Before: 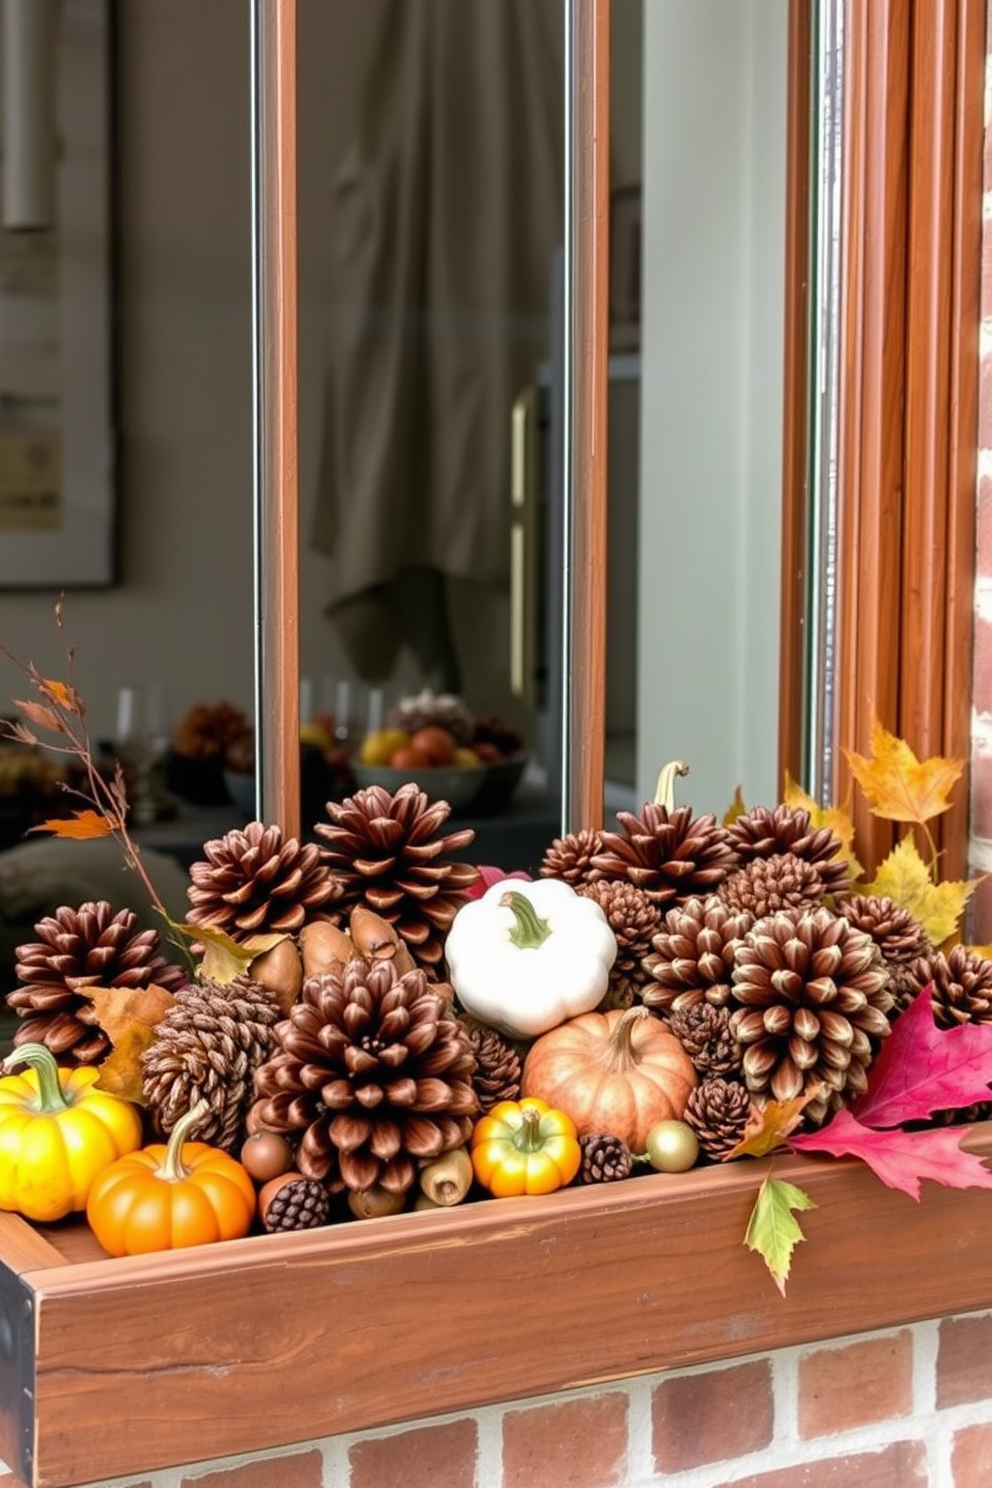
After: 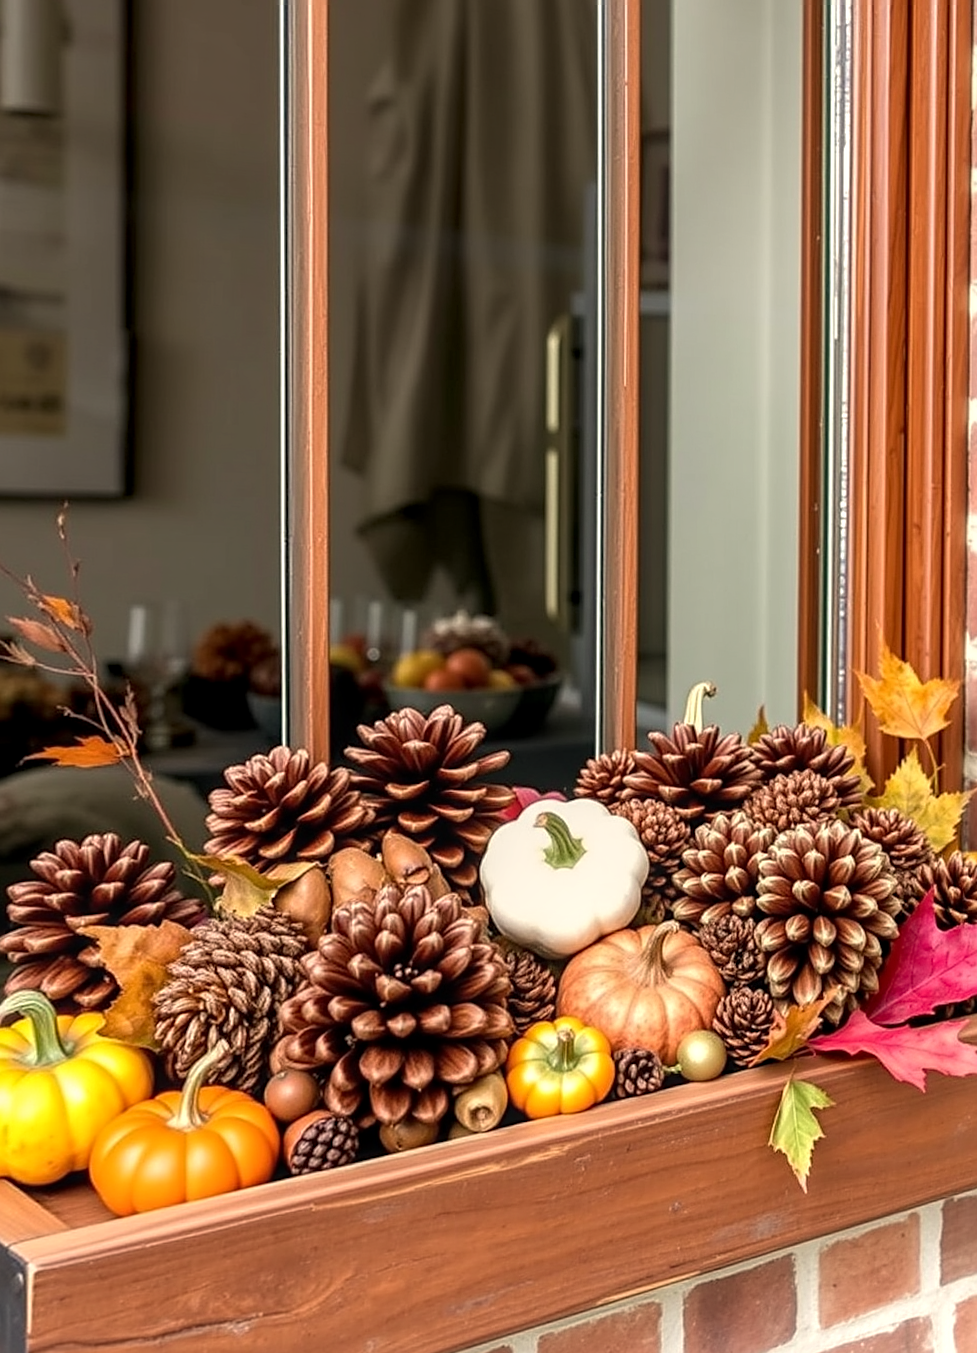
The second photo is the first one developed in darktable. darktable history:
sharpen: on, module defaults
local contrast: on, module defaults
rotate and perspective: rotation -0.013°, lens shift (vertical) -0.027, lens shift (horizontal) 0.178, crop left 0.016, crop right 0.989, crop top 0.082, crop bottom 0.918
white balance: red 1.045, blue 0.932
